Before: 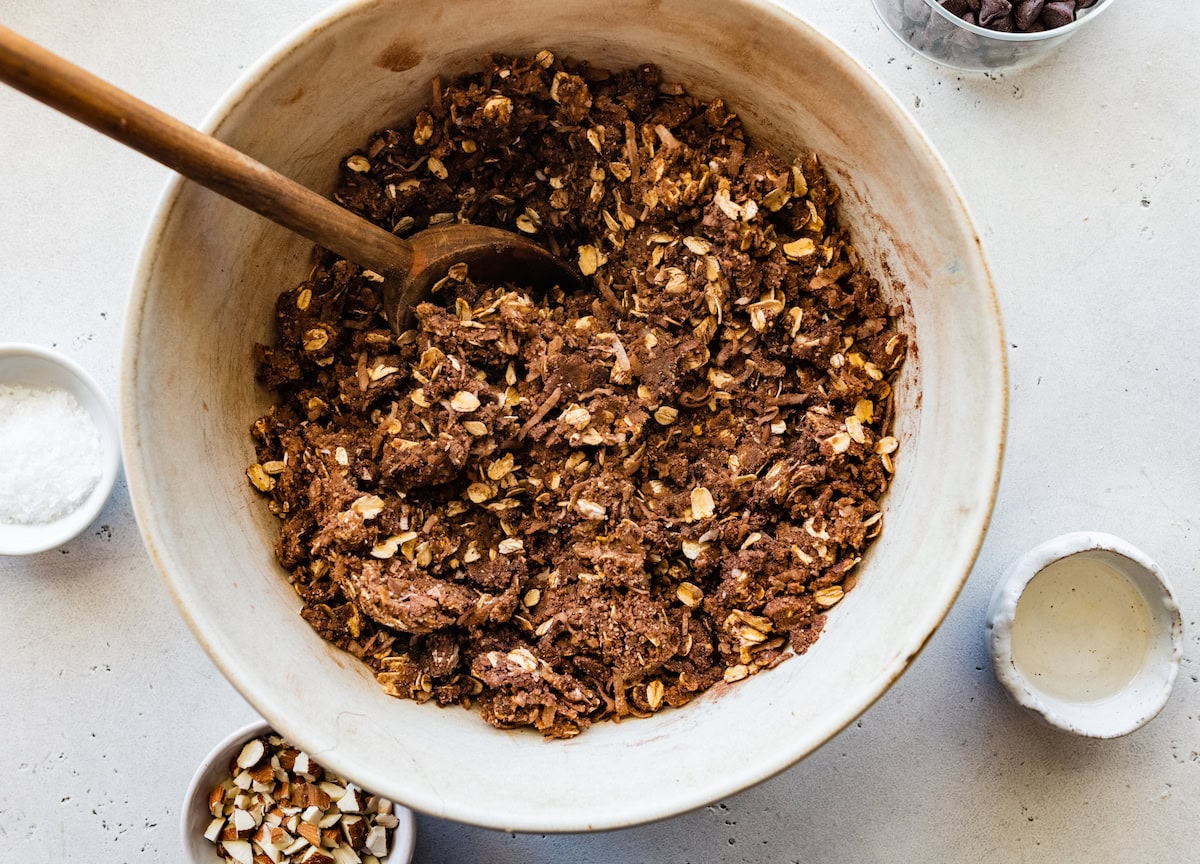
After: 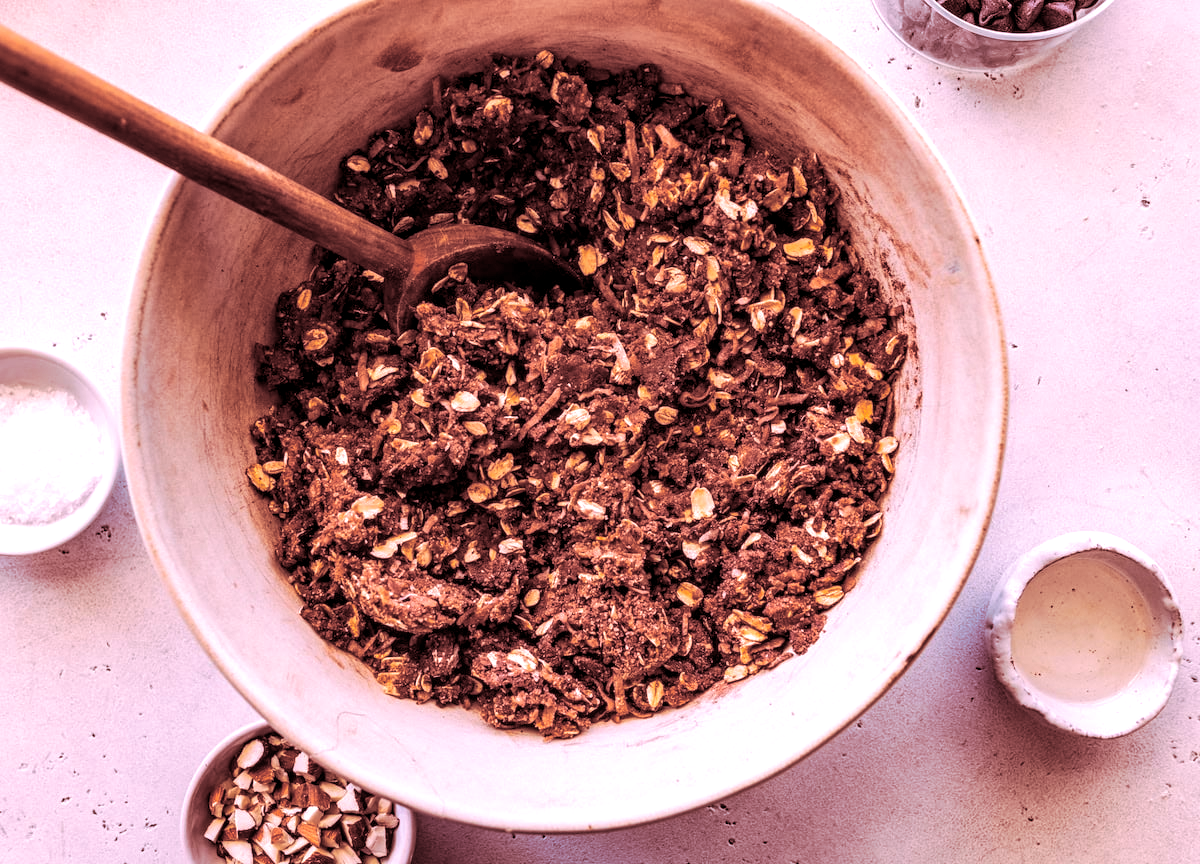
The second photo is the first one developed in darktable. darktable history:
split-toning: highlights › saturation 0, balance -61.83
white balance: red 1.188, blue 1.11
local contrast: detail 130%
